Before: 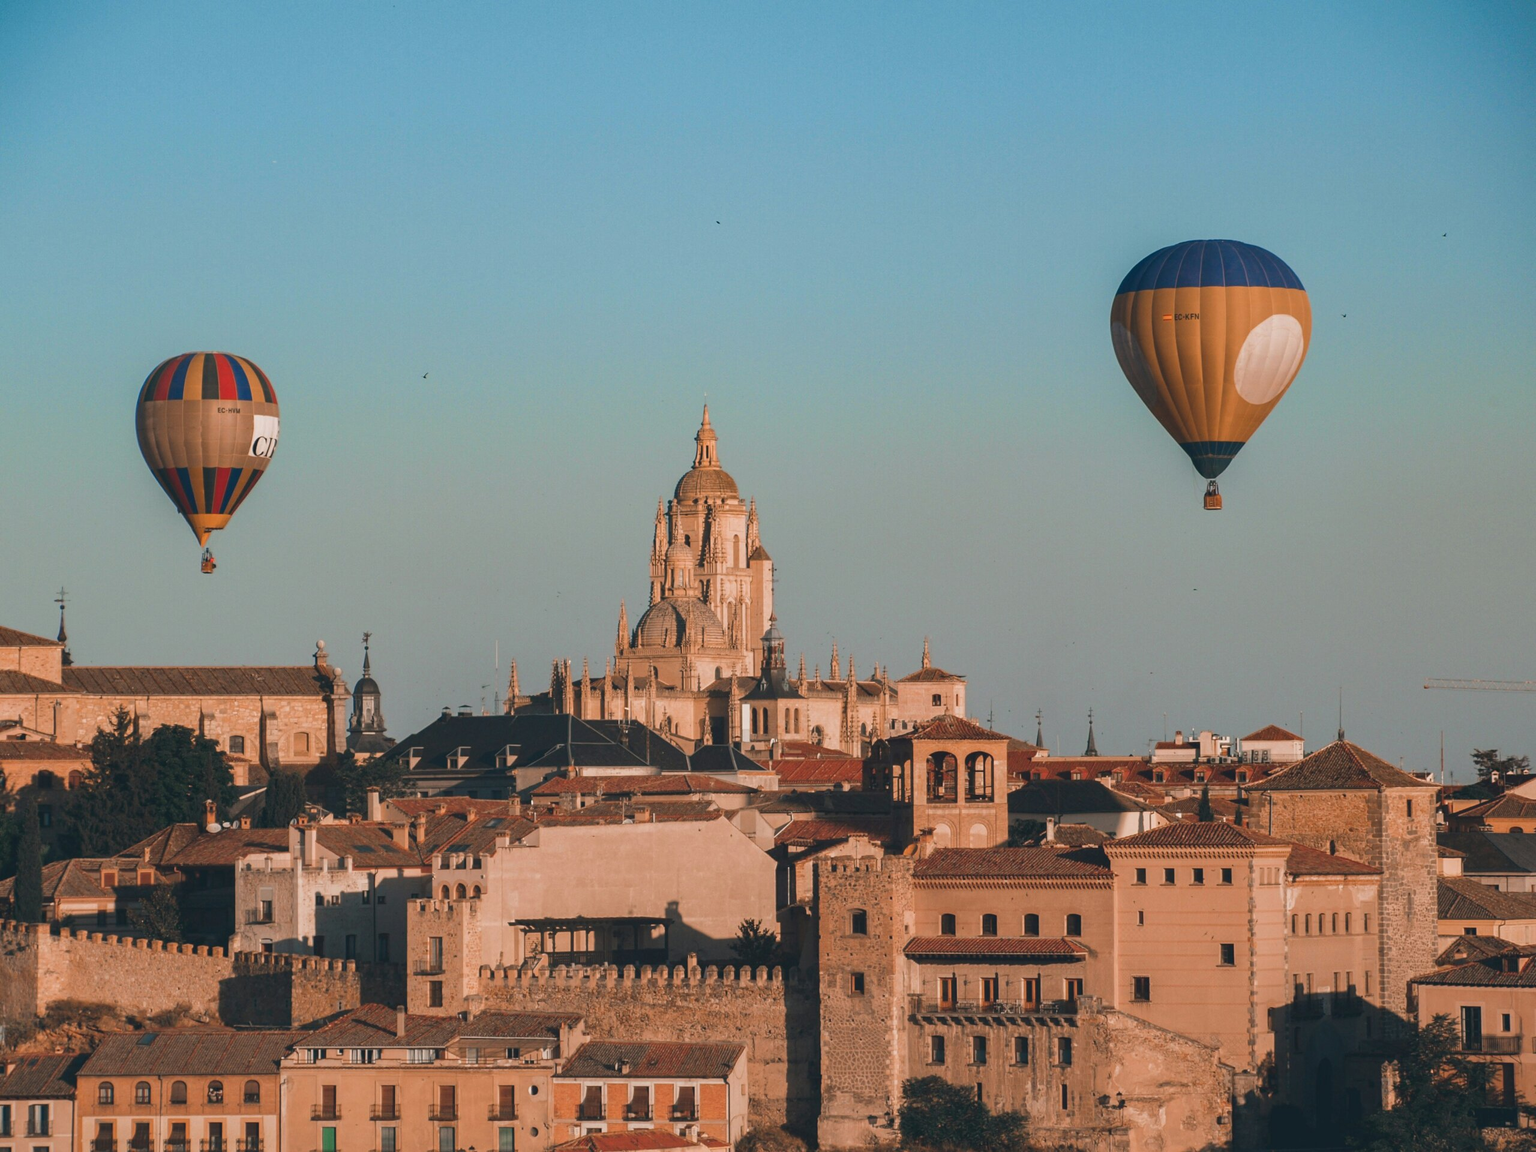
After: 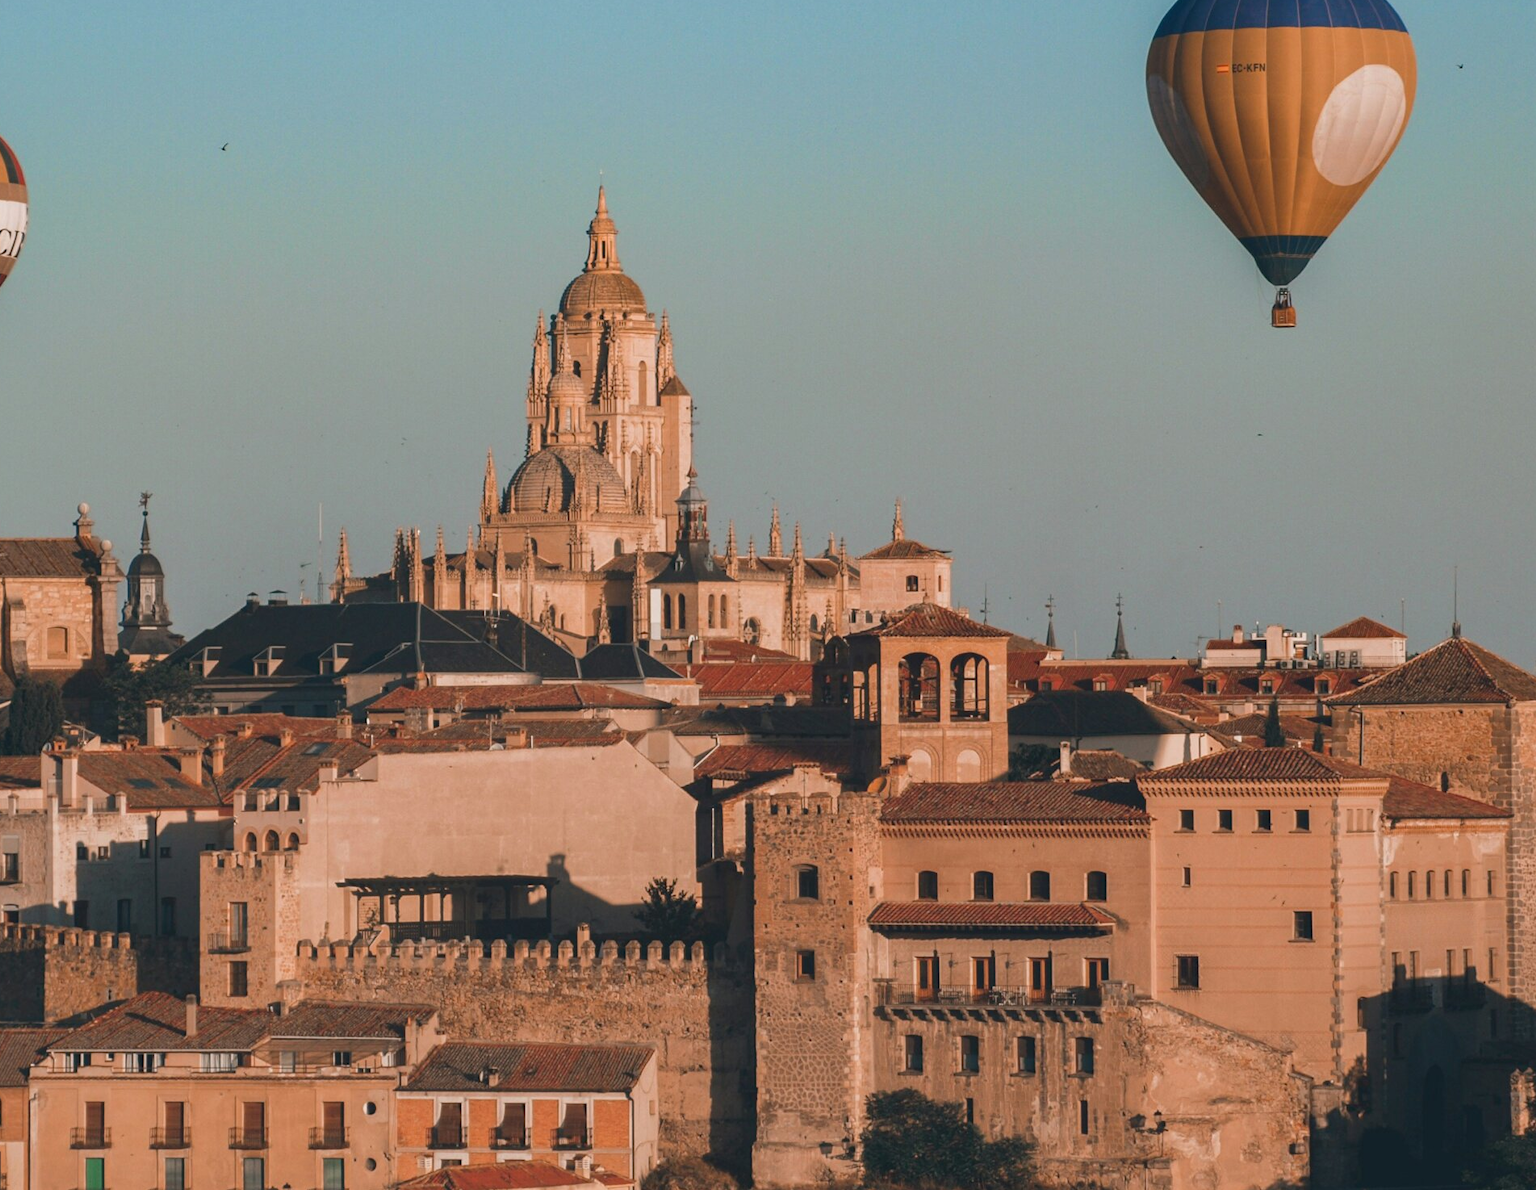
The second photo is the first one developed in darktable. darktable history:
crop: left 16.845%, top 23.149%, right 8.817%
